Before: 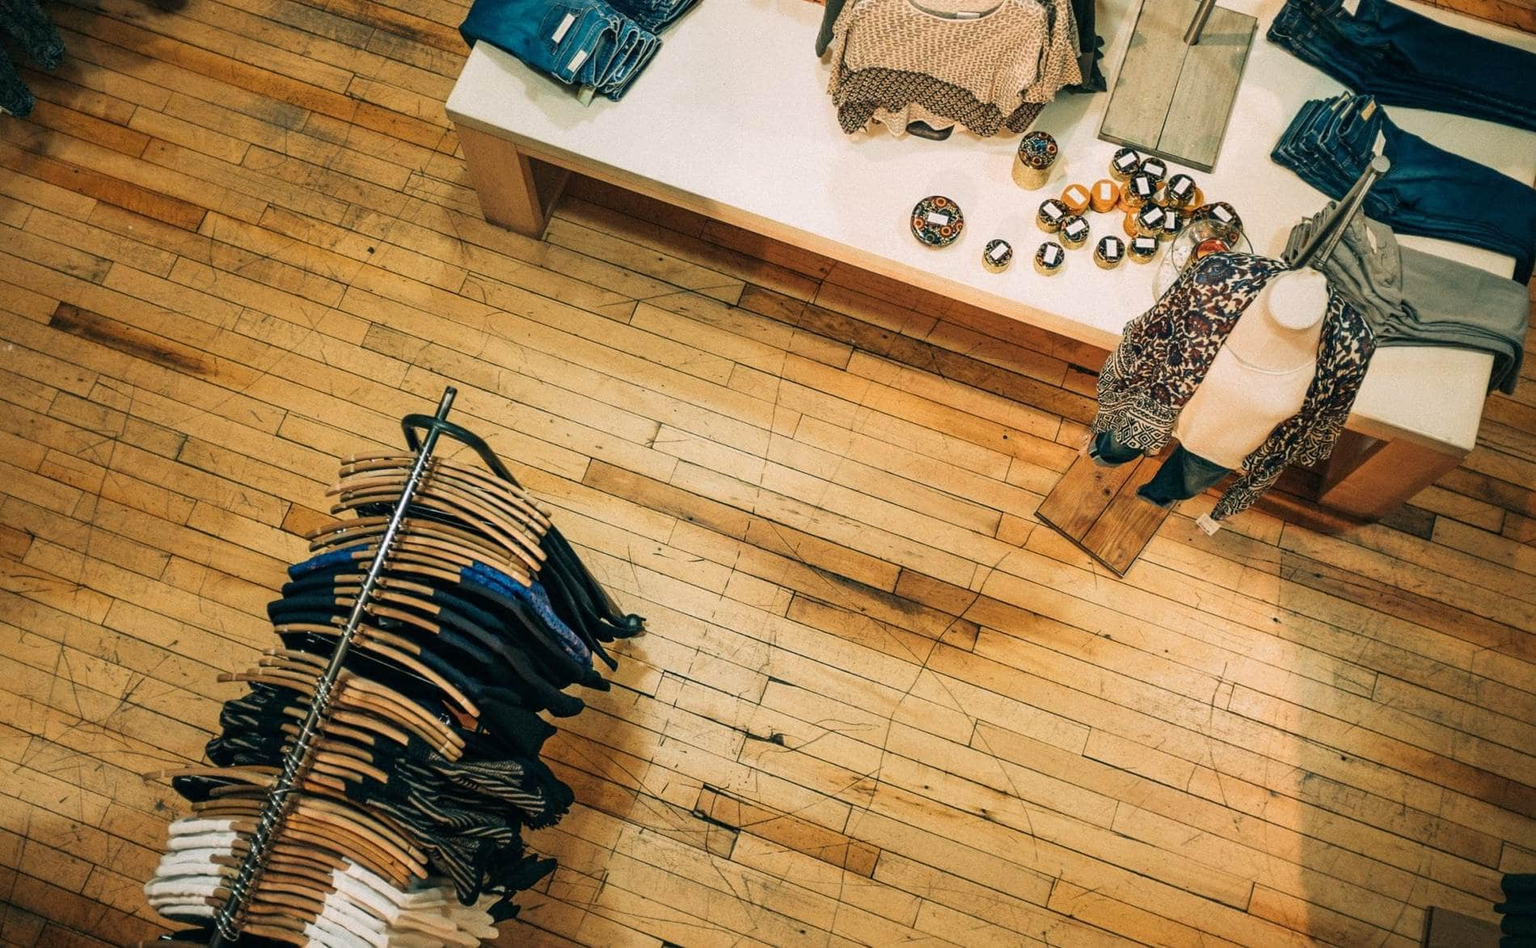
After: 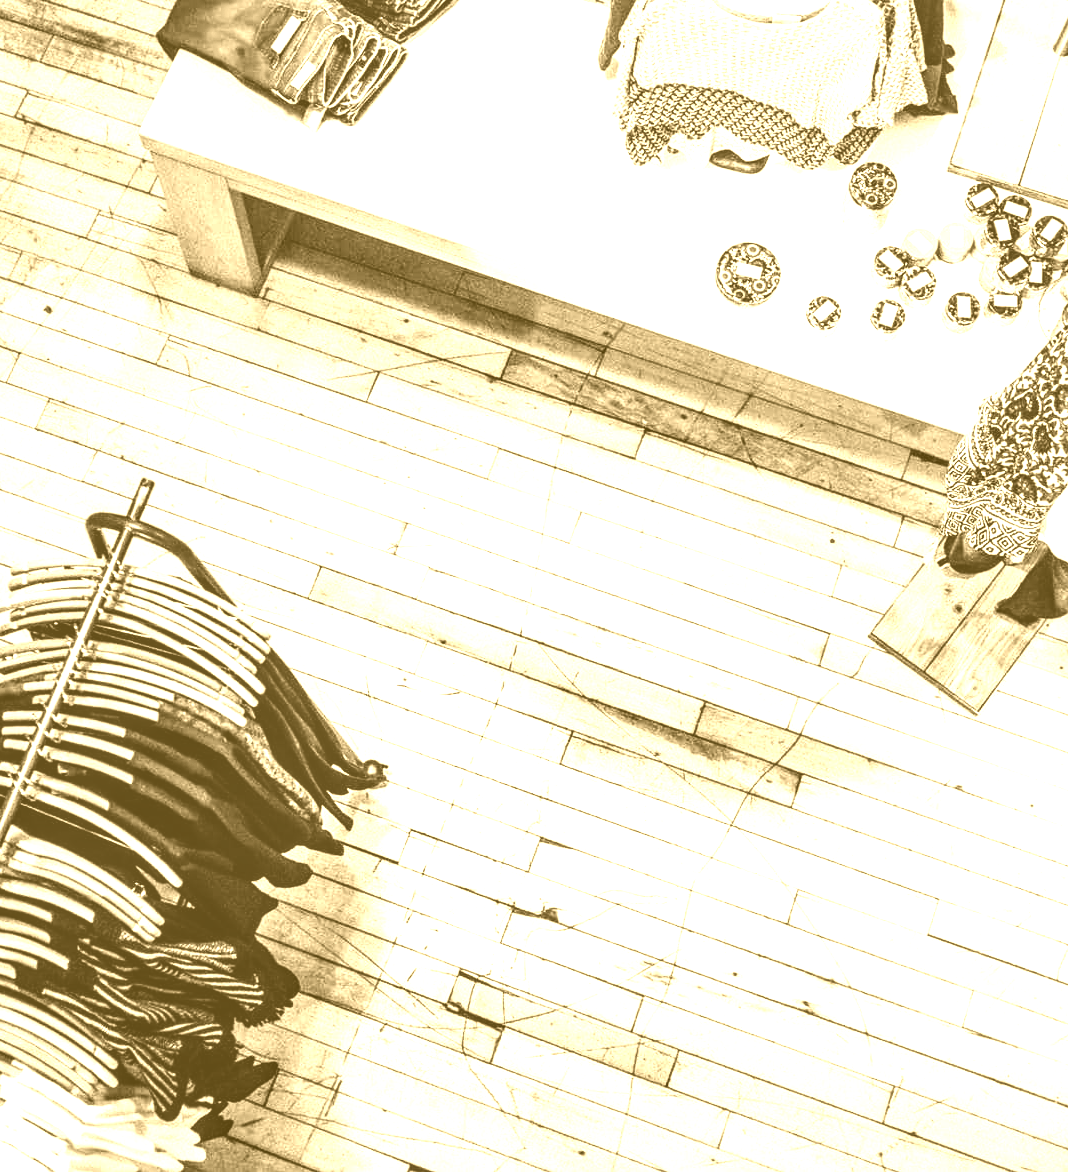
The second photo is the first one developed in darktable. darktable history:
crop: left 21.674%, right 22.086%
color balance rgb: shadows lift › chroma 1%, shadows lift › hue 28.8°, power › hue 60°, highlights gain › chroma 1%, highlights gain › hue 60°, global offset › luminance 0.25%, perceptual saturation grading › highlights -20%, perceptual saturation grading › shadows 20%, perceptual brilliance grading › highlights 10%, perceptual brilliance grading › shadows -5%, global vibrance 19.67%
local contrast: on, module defaults
colorize: hue 36°, source mix 100%
base curve: curves: ch0 [(0, 0.003) (0.001, 0.002) (0.006, 0.004) (0.02, 0.022) (0.048, 0.086) (0.094, 0.234) (0.162, 0.431) (0.258, 0.629) (0.385, 0.8) (0.548, 0.918) (0.751, 0.988) (1, 1)], preserve colors none
contrast equalizer: octaves 7, y [[0.6 ×6], [0.55 ×6], [0 ×6], [0 ×6], [0 ×6]], mix 0.15
color correction: highlights a* 10.32, highlights b* 14.66, shadows a* -9.59, shadows b* -15.02
